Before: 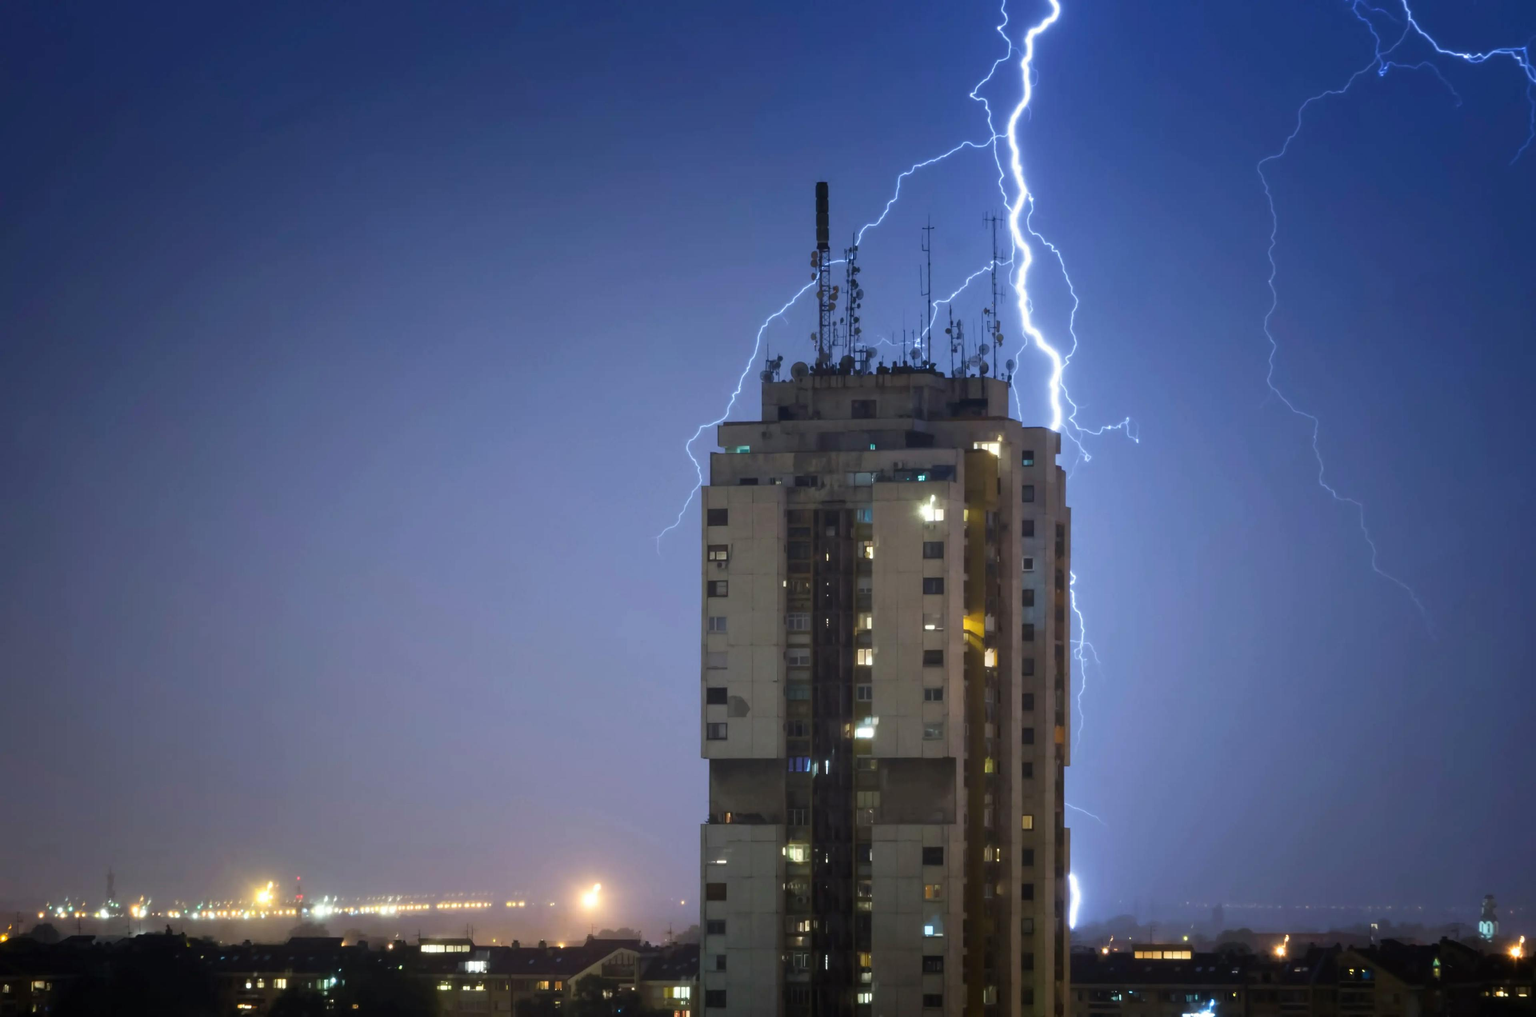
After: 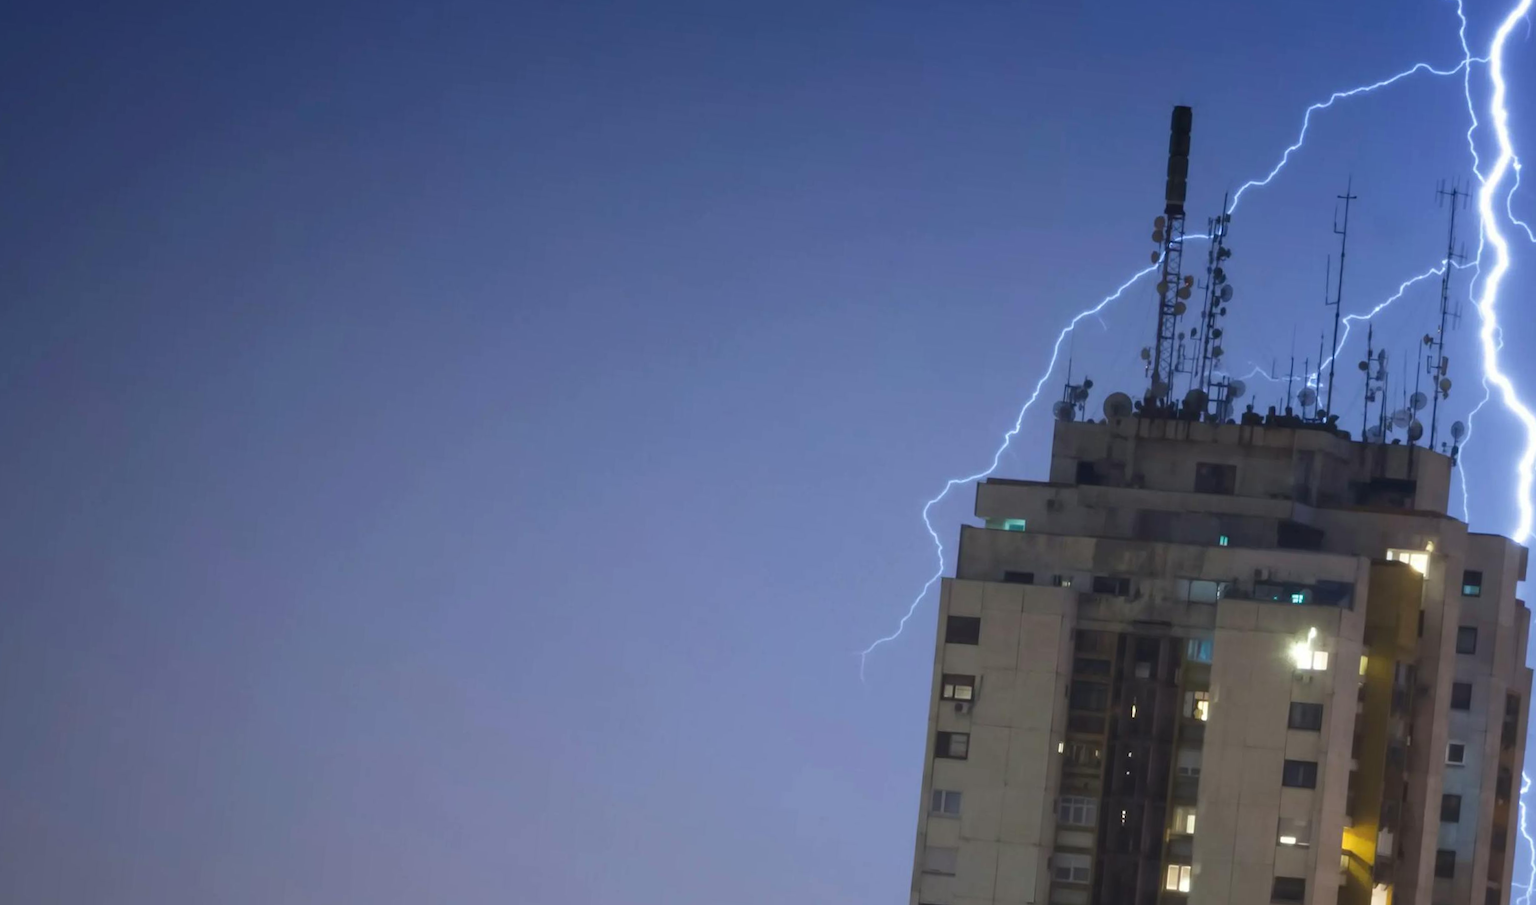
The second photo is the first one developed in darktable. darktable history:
crop and rotate: angle -5.5°, left 2.056%, top 6.85%, right 27.485%, bottom 30.411%
